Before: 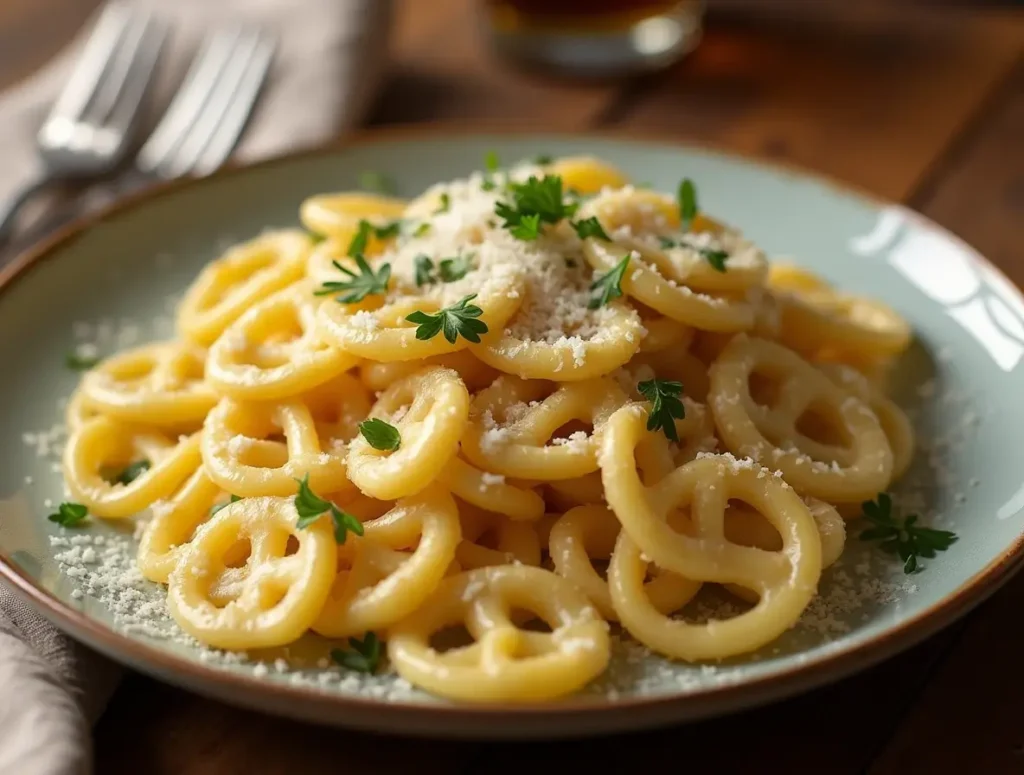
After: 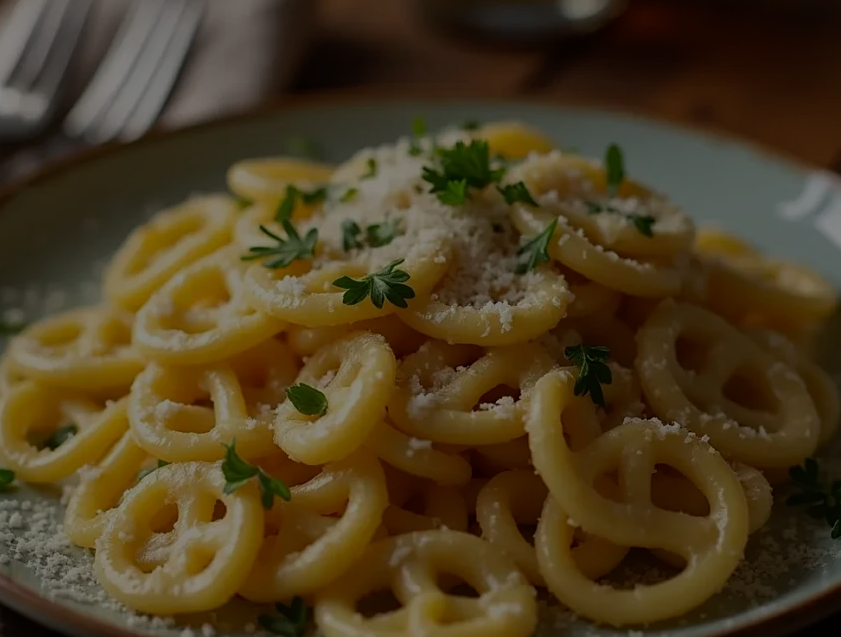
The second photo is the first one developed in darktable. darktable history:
exposure: exposure -2.002 EV, compensate highlight preservation false
haze removal: strength 0.1, compatibility mode true, adaptive false
sharpen: amount 0.2
color zones: mix -62.47%
crop and rotate: left 7.196%, top 4.574%, right 10.605%, bottom 13.178%
